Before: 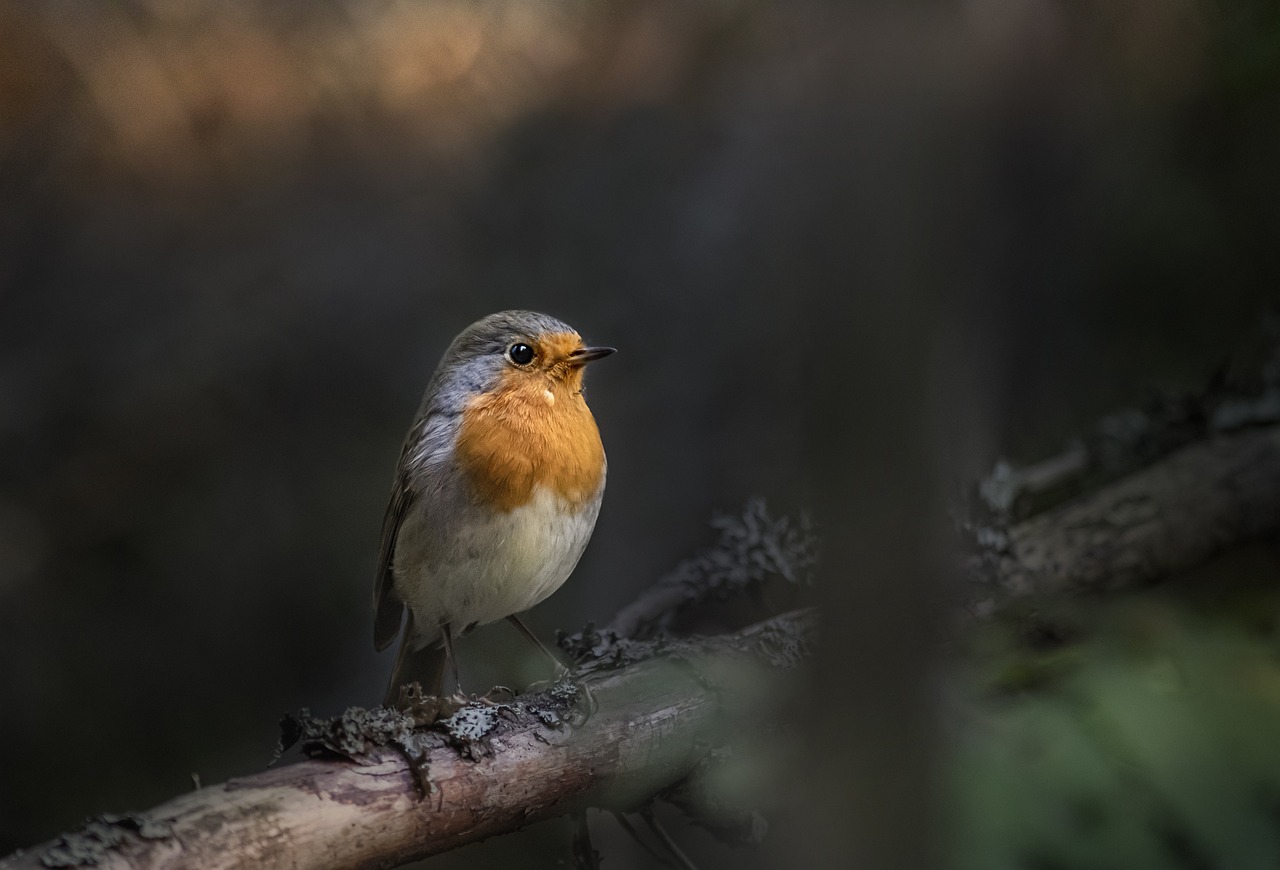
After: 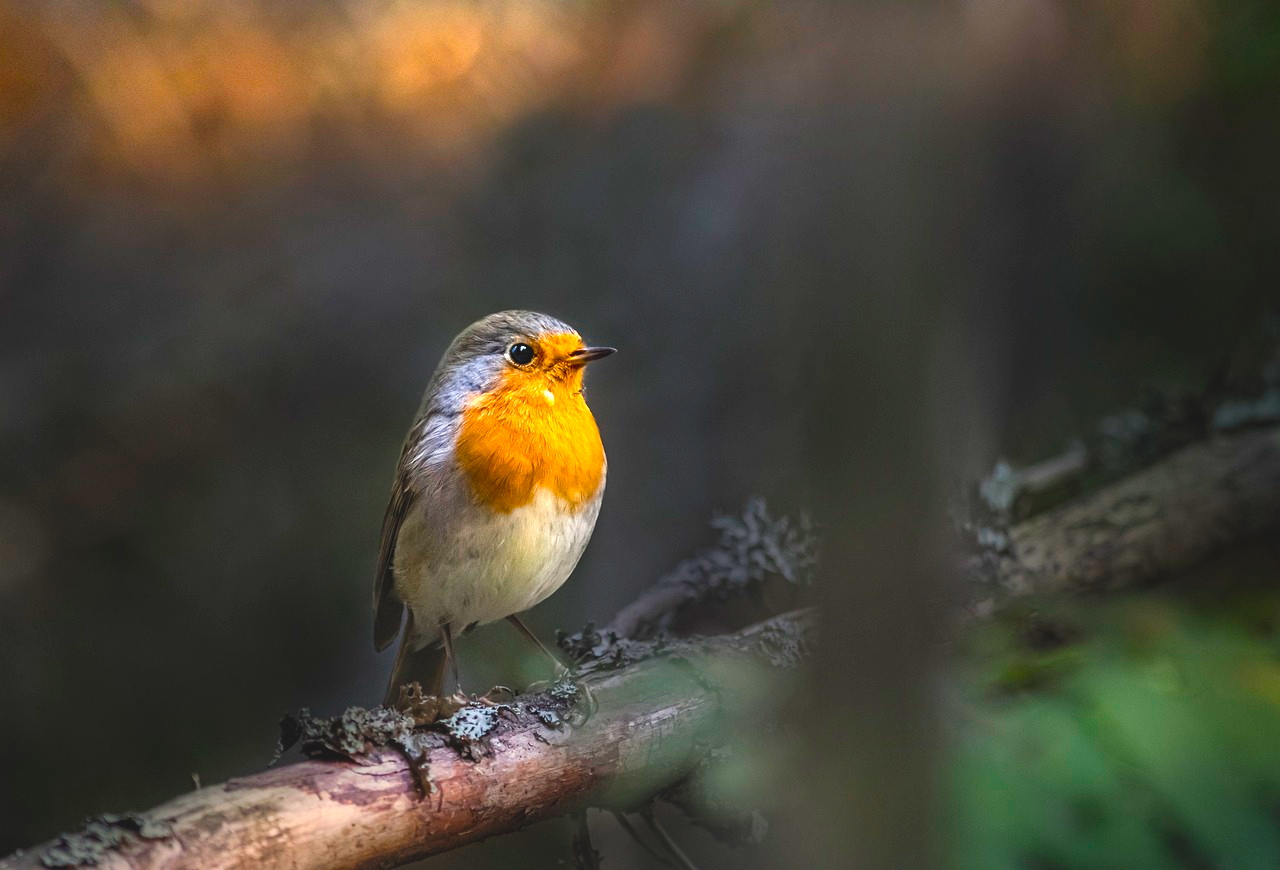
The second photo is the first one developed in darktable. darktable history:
exposure: black level correction -0.005, exposure 1.002 EV, compensate highlight preservation false
color balance rgb: linear chroma grading › global chroma 15%, perceptual saturation grading › global saturation 30%
